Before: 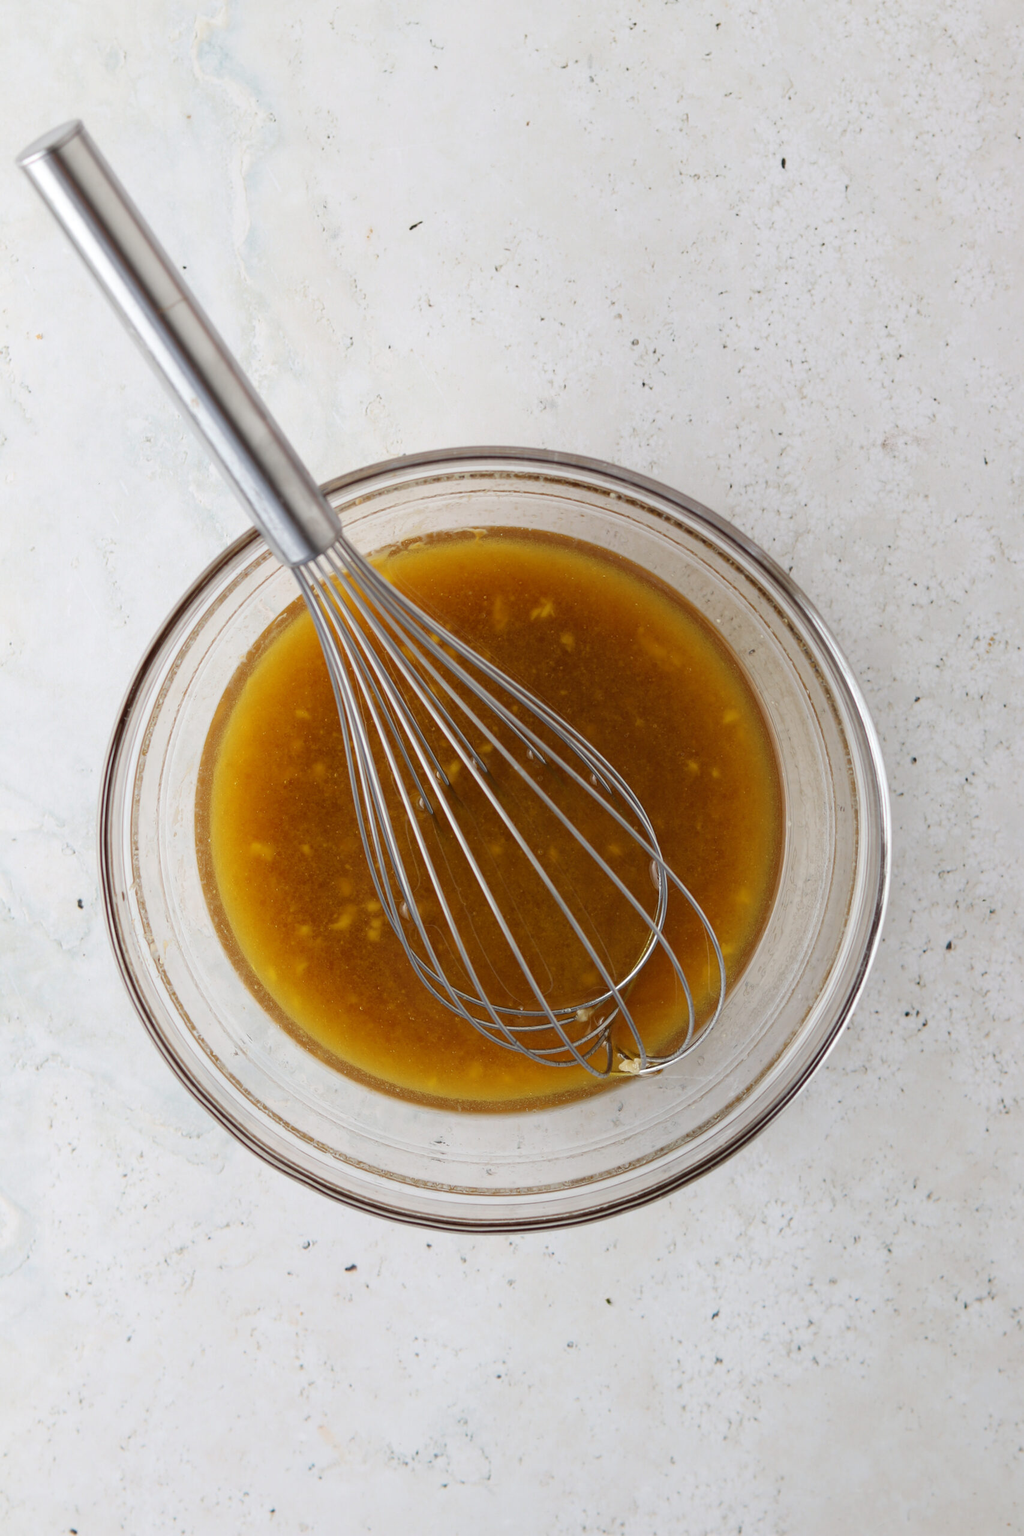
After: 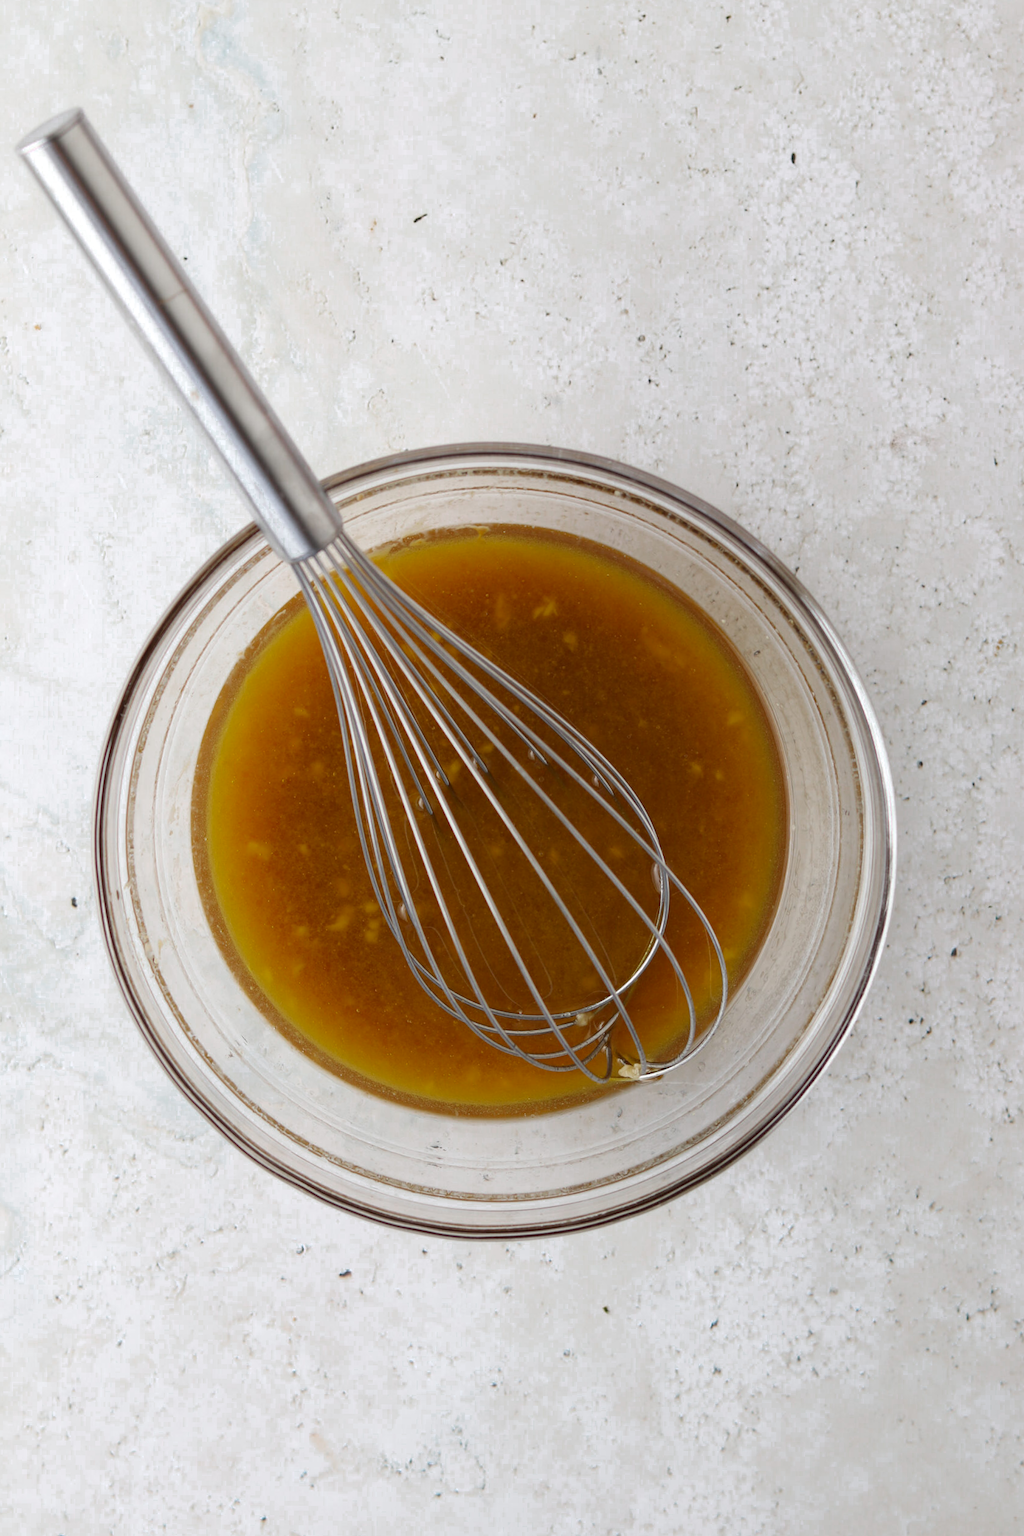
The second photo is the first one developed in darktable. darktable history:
crop and rotate: angle -0.5°
color zones: curves: ch0 [(0.203, 0.433) (0.607, 0.517) (0.697, 0.696) (0.705, 0.897)]
